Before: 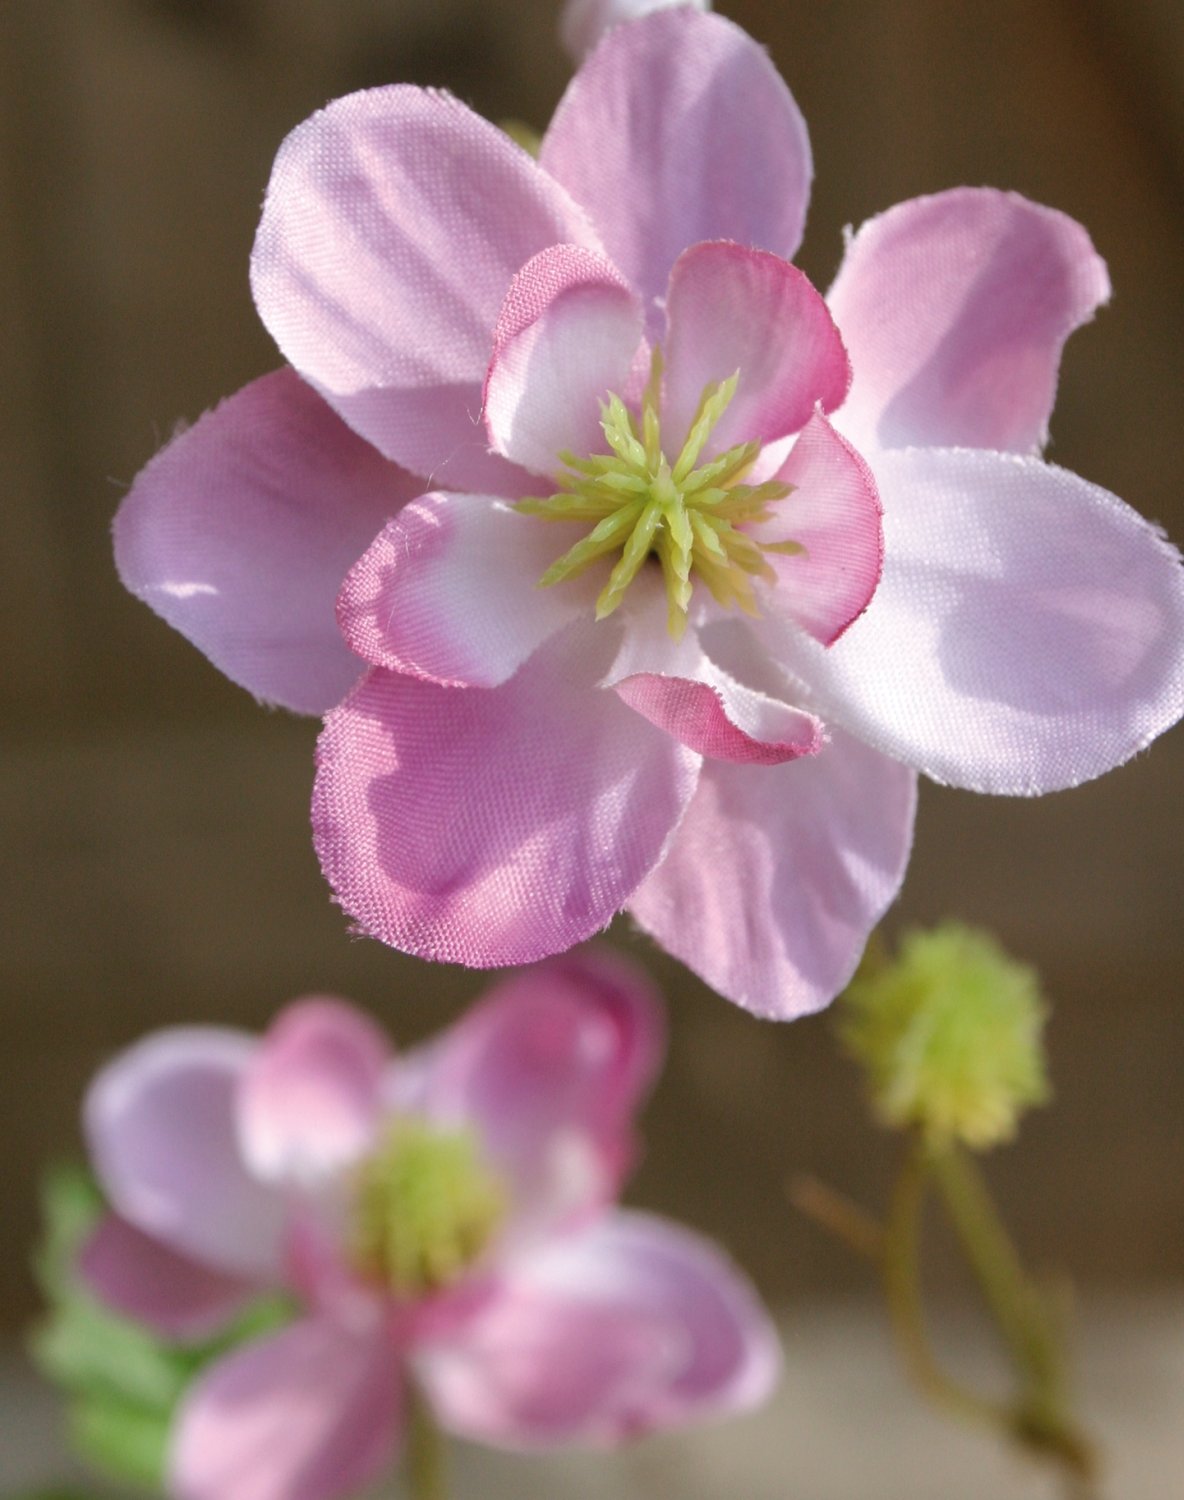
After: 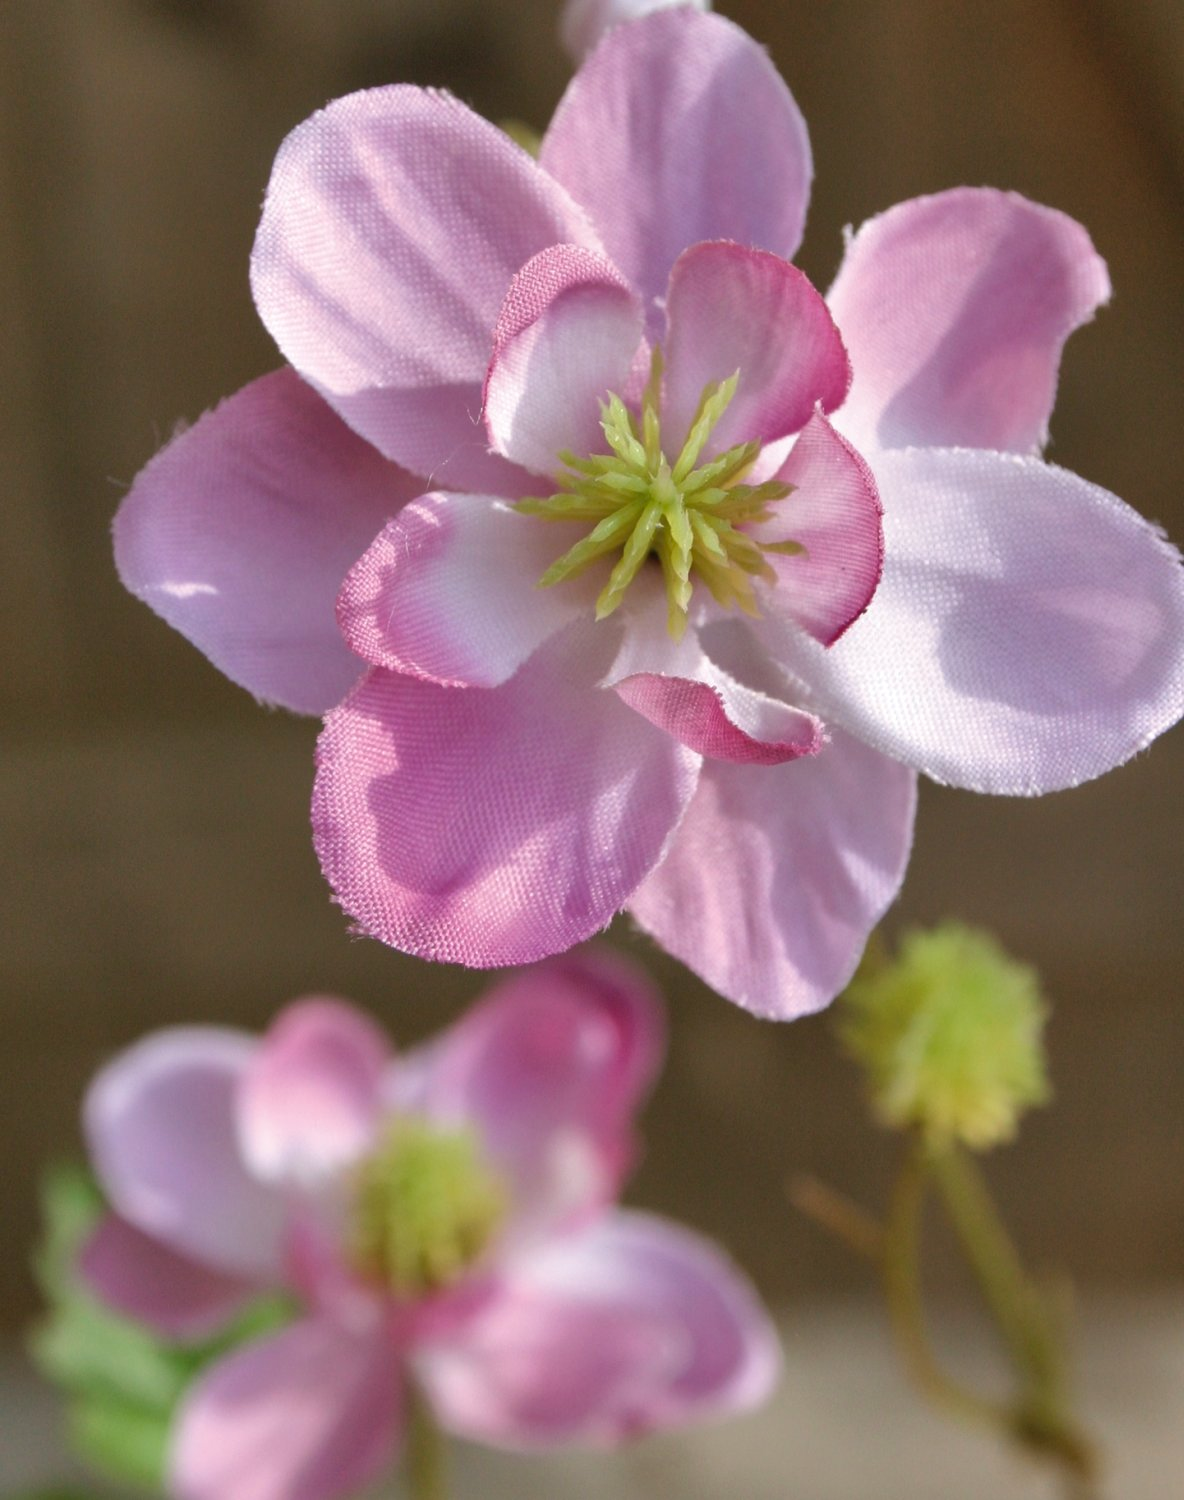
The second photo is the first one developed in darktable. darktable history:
velvia: strength 6.11%
shadows and highlights: radius 106.59, shadows 43.96, highlights -66.62, low approximation 0.01, soften with gaussian
